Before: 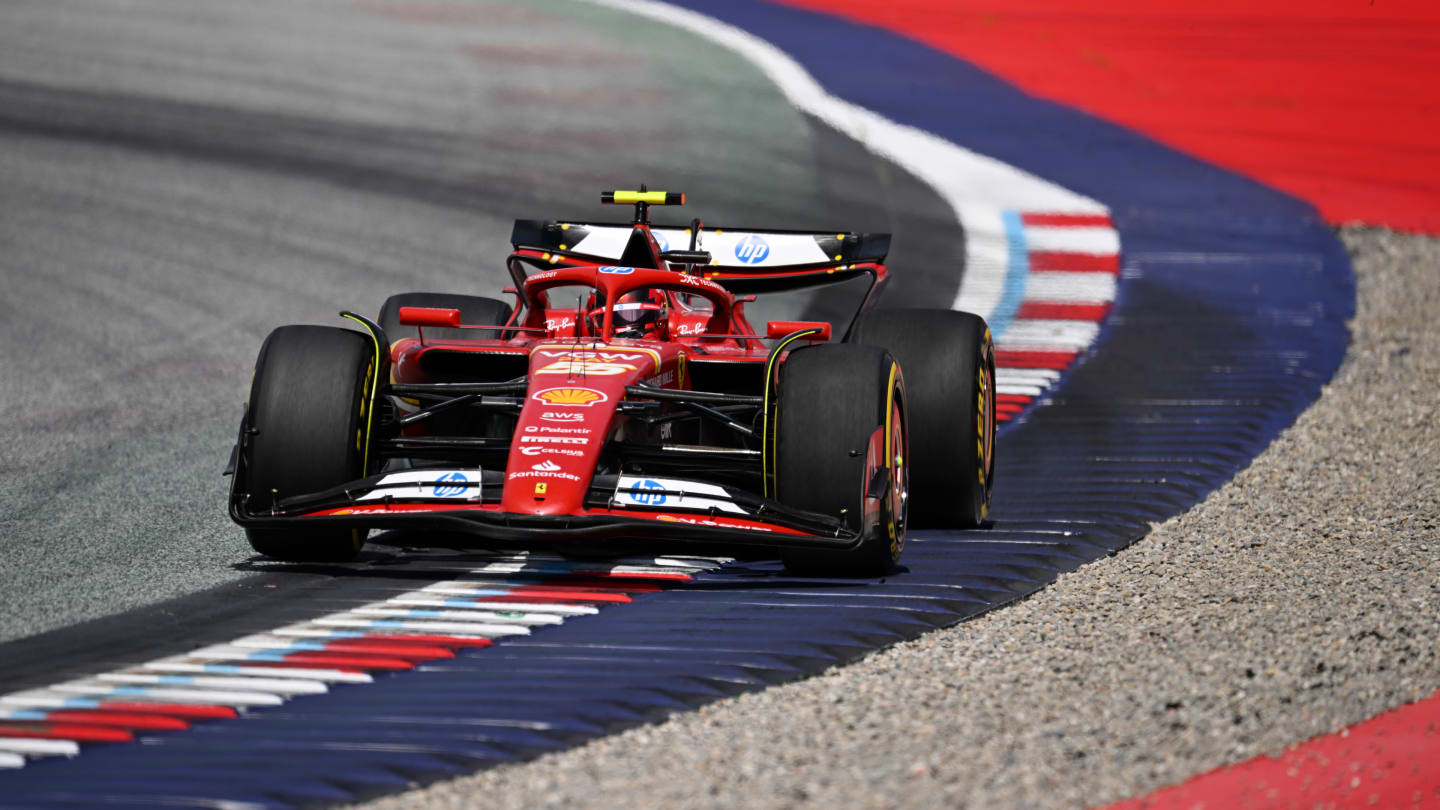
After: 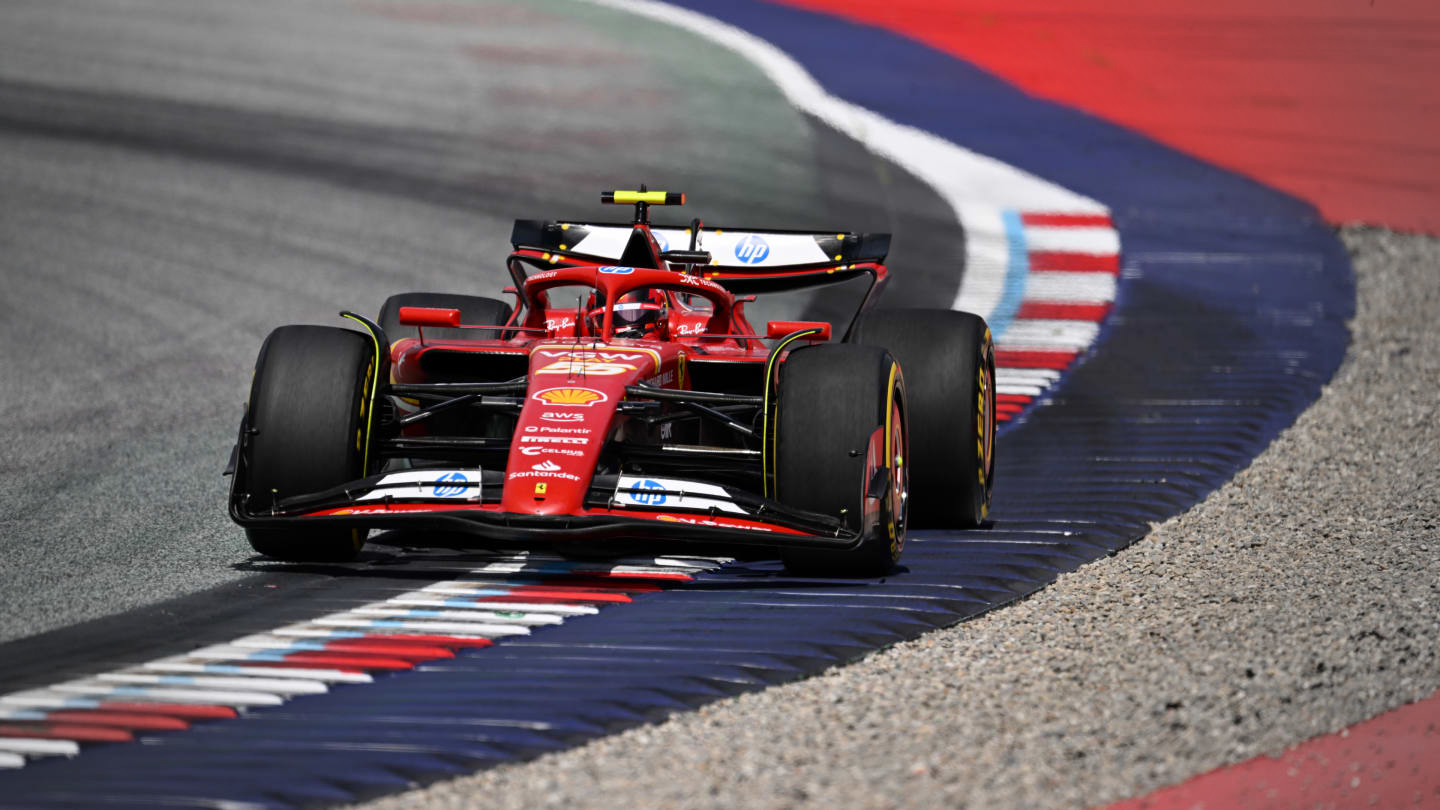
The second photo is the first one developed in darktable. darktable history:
vignetting: fall-off start 65.11%, brightness -0.159, width/height ratio 0.873
